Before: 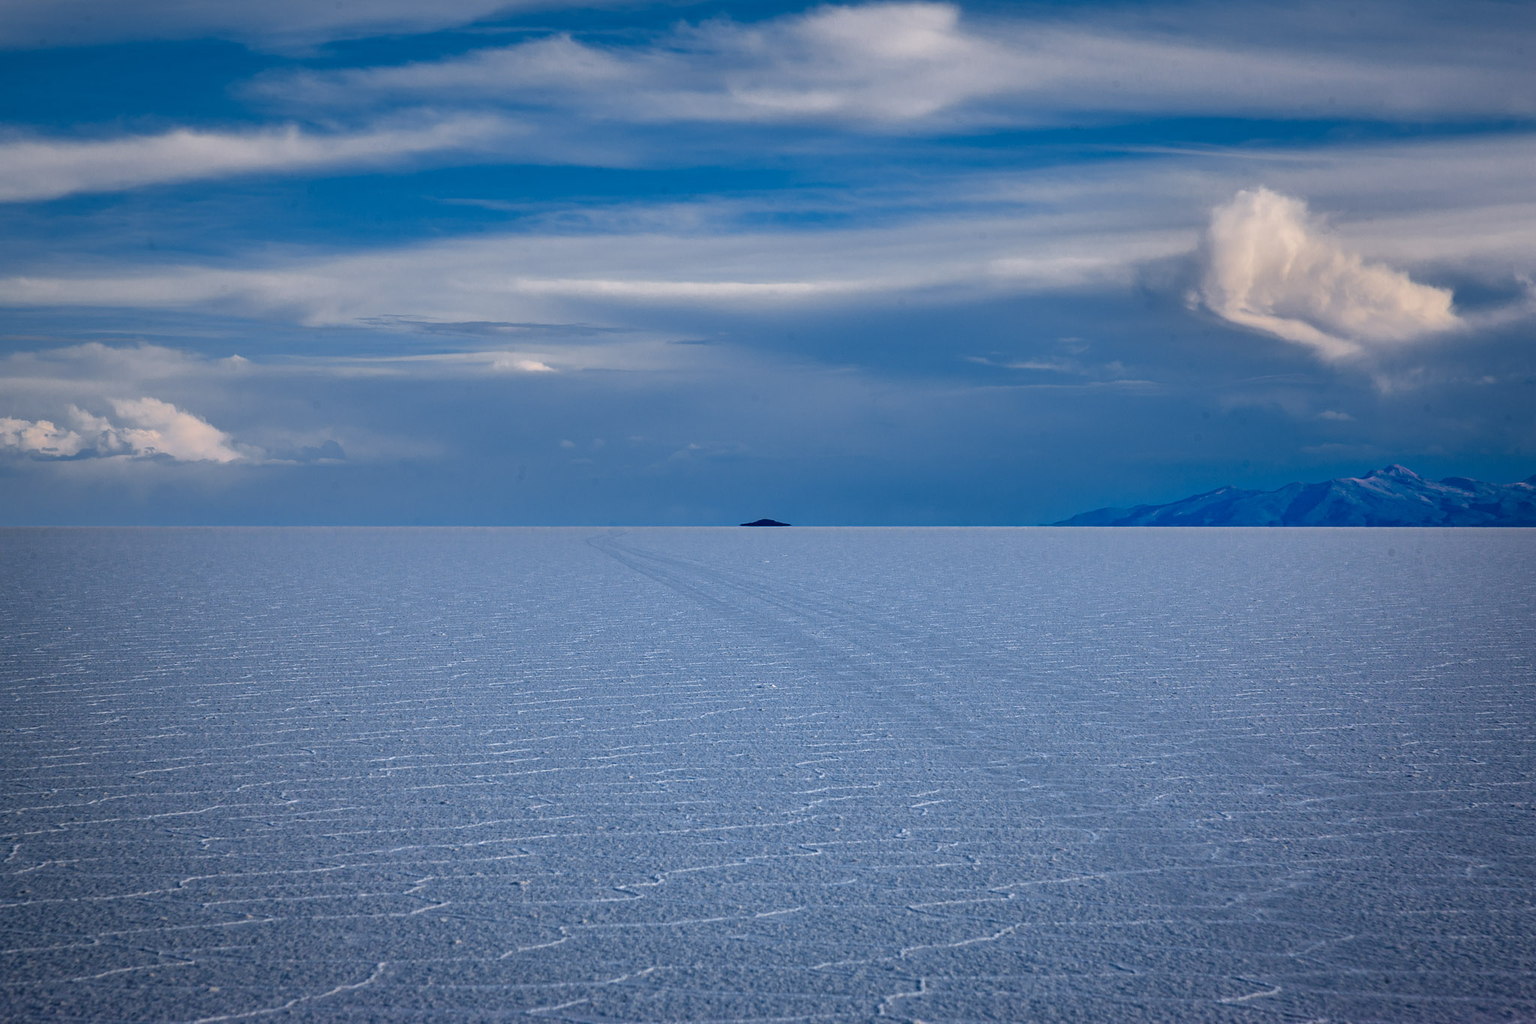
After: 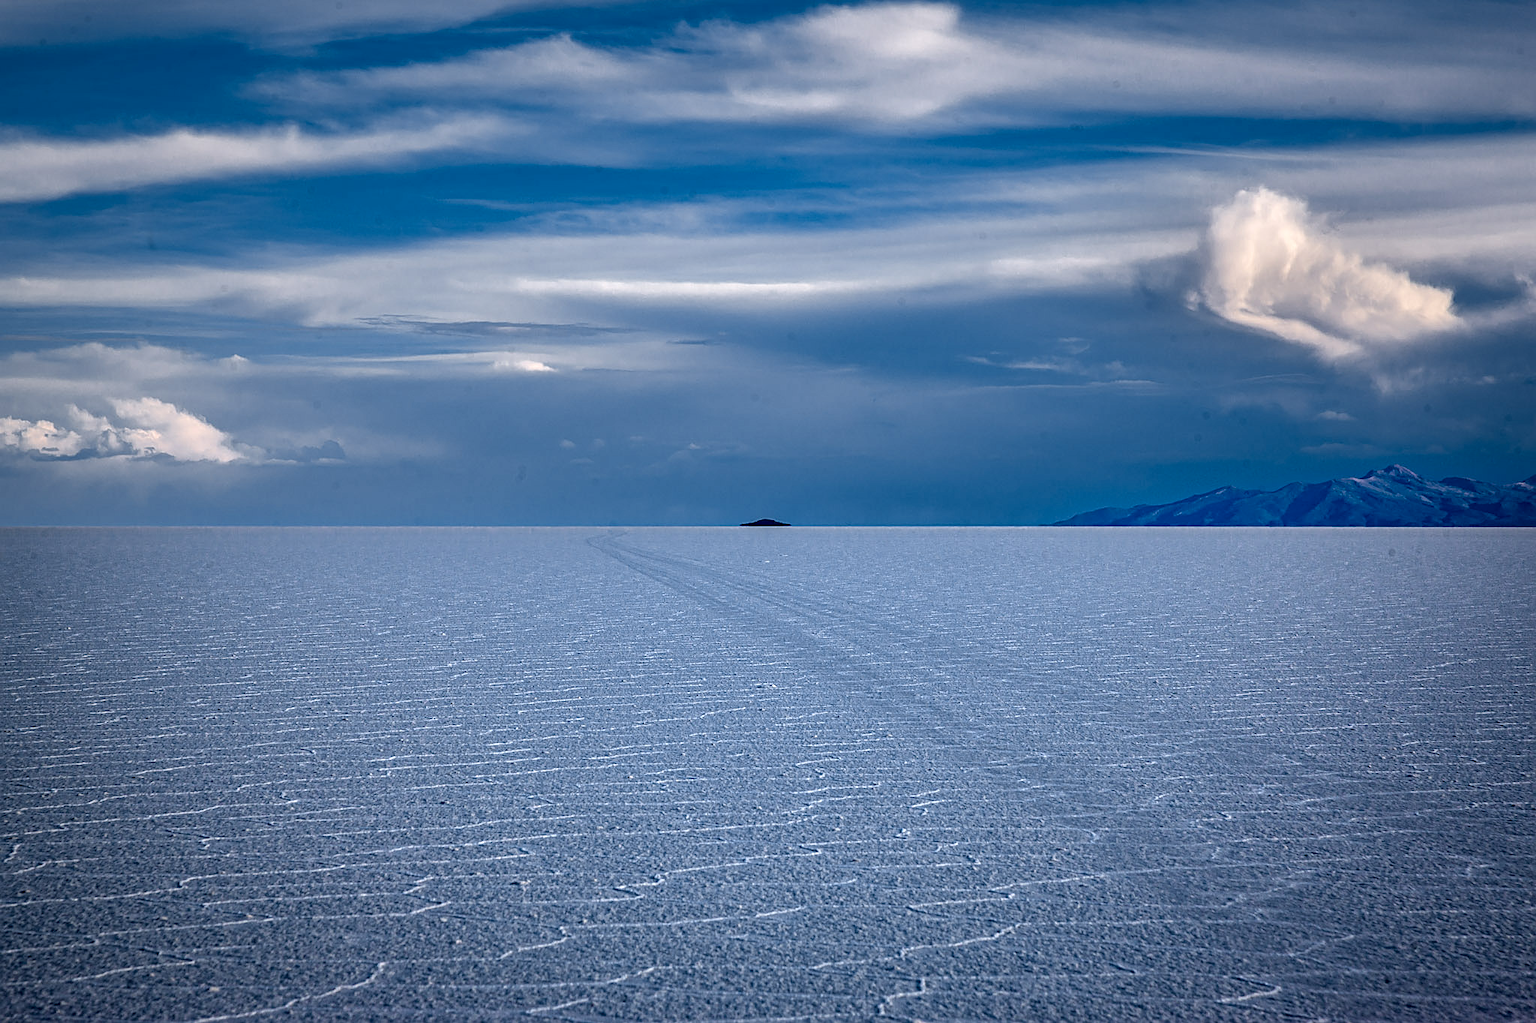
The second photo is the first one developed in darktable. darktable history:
sharpen: on, module defaults
local contrast: detail 153%
